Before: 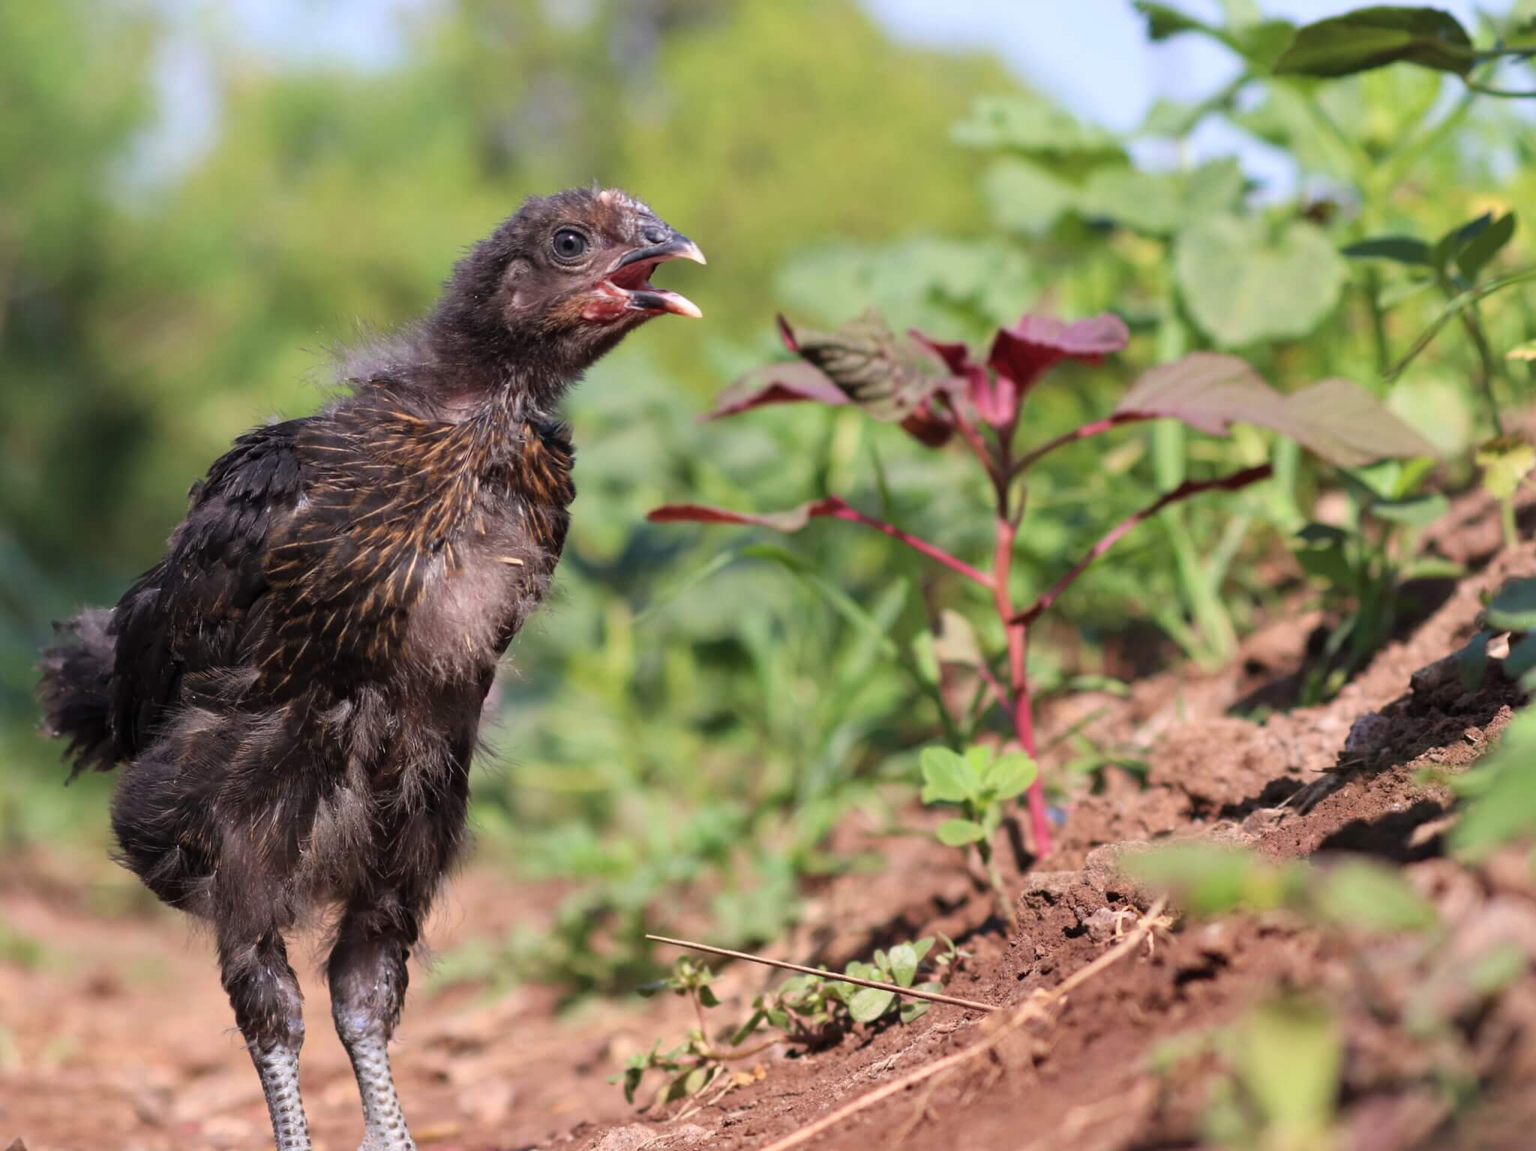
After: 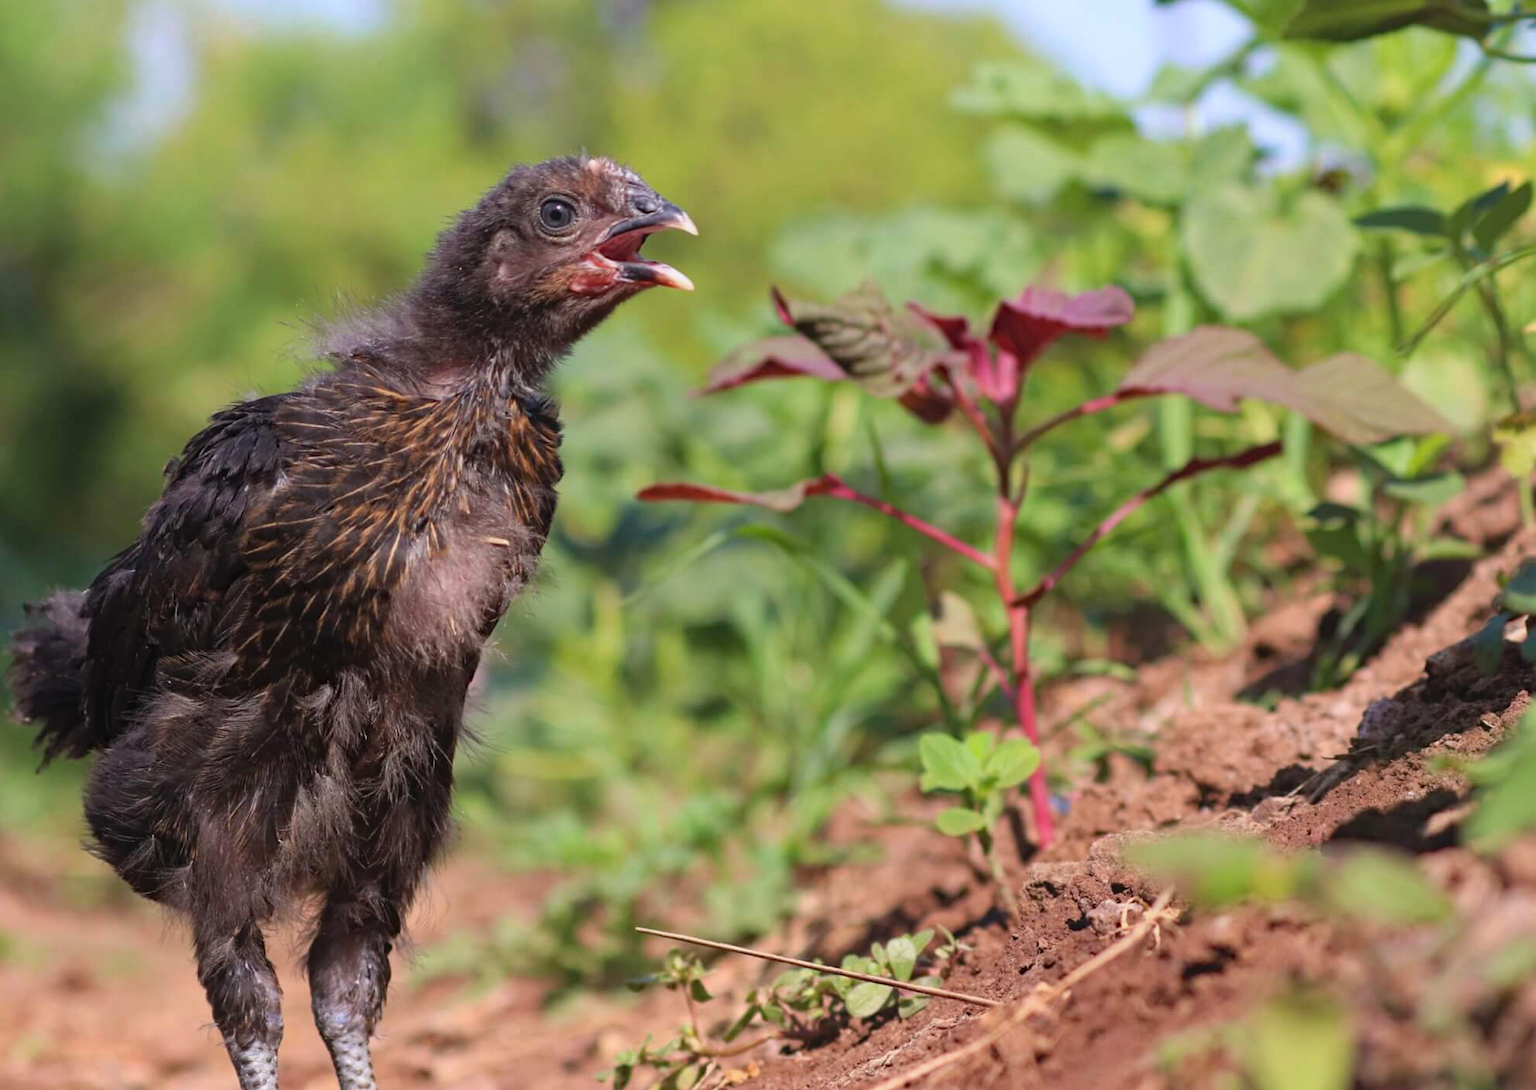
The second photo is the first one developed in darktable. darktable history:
crop: left 1.964%, top 3.251%, right 1.122%, bottom 4.933%
haze removal: compatibility mode true, adaptive false
contrast equalizer: y [[0.439, 0.44, 0.442, 0.457, 0.493, 0.498], [0.5 ×6], [0.5 ×6], [0 ×6], [0 ×6]], mix 0.59
